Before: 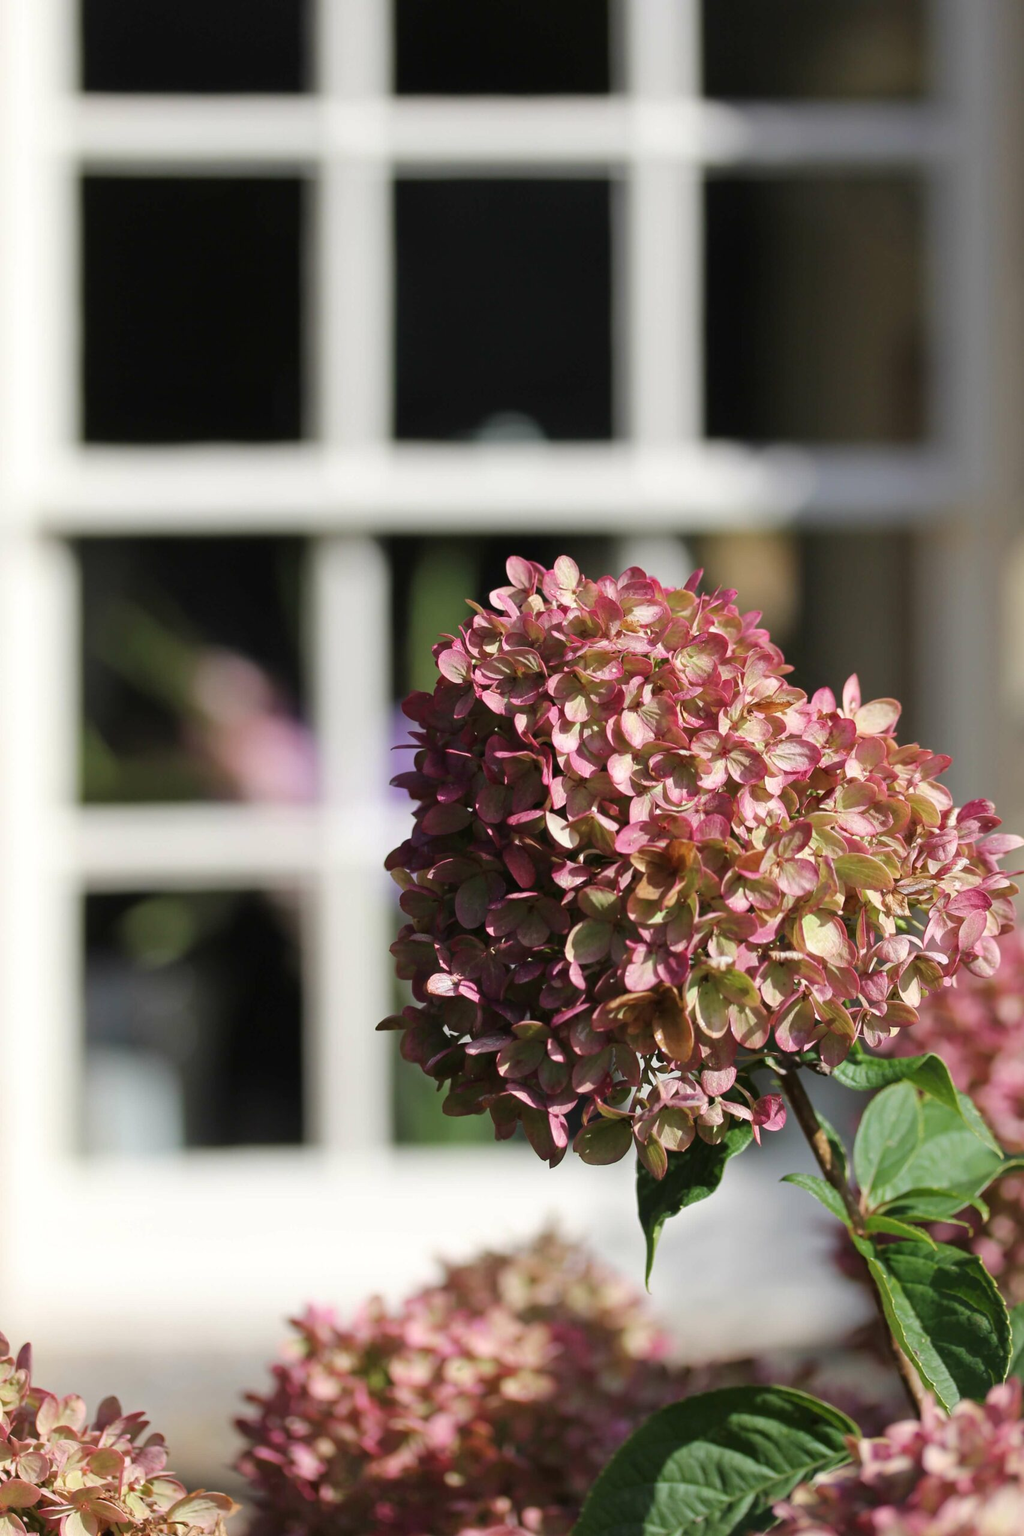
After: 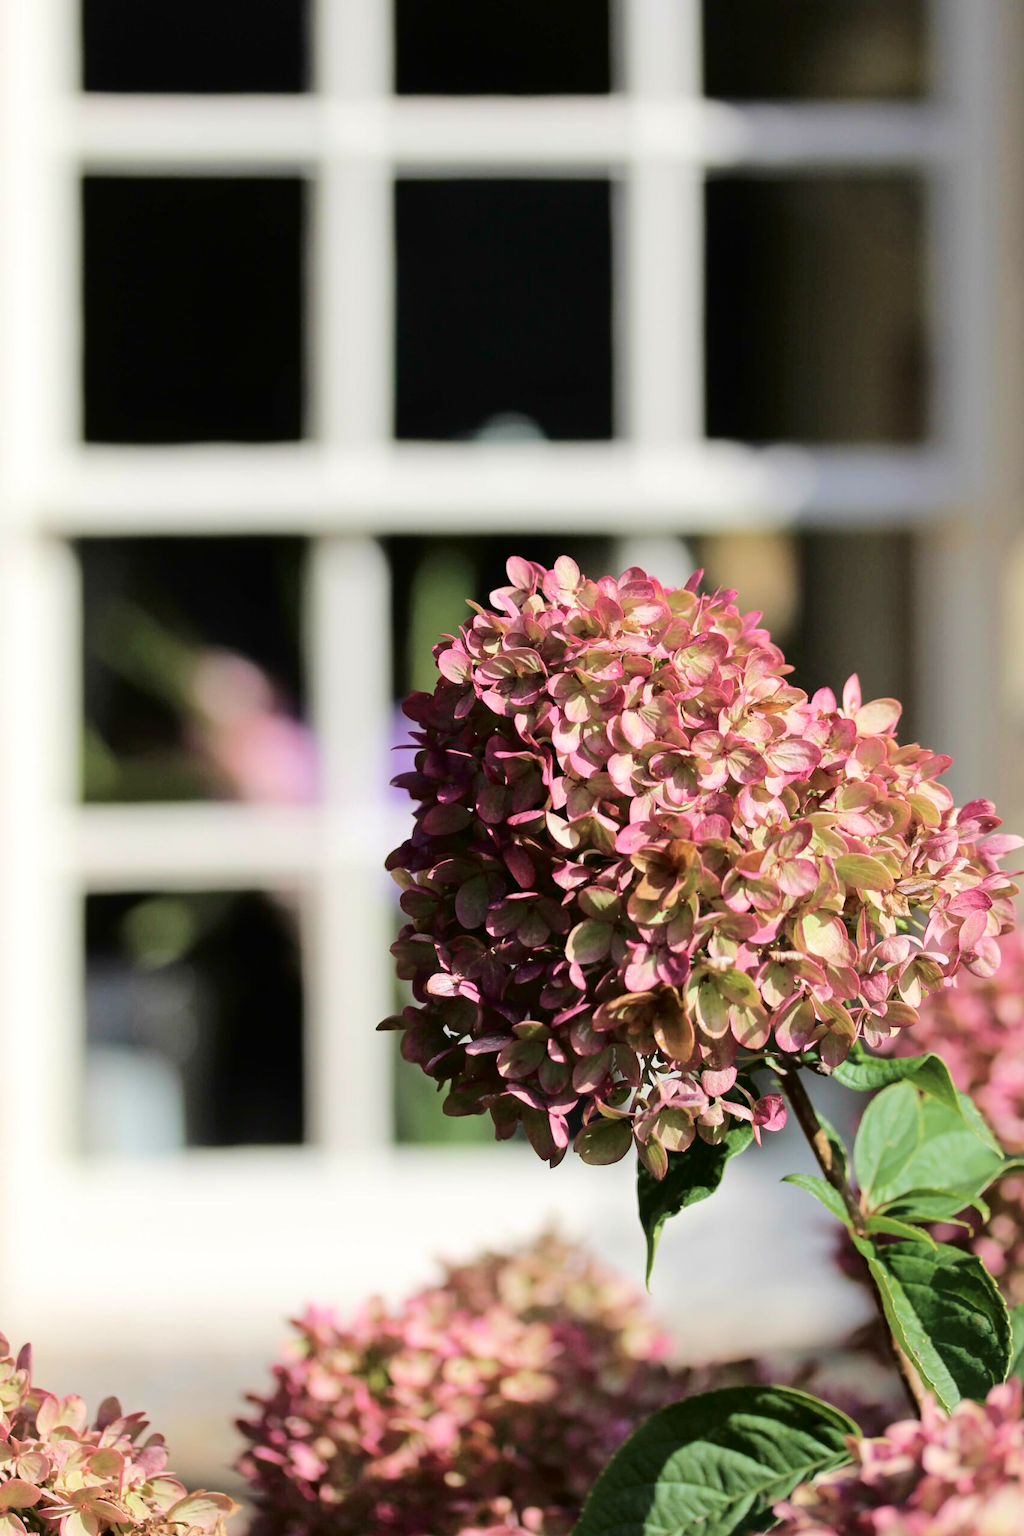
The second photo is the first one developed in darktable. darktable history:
velvia: on, module defaults
tone curve: curves: ch0 [(0, 0) (0.003, 0.009) (0.011, 0.009) (0.025, 0.01) (0.044, 0.02) (0.069, 0.032) (0.1, 0.048) (0.136, 0.092) (0.177, 0.153) (0.224, 0.217) (0.277, 0.306) (0.335, 0.402) (0.399, 0.488) (0.468, 0.574) (0.543, 0.648) (0.623, 0.716) (0.709, 0.783) (0.801, 0.851) (0.898, 0.92) (1, 1)], color space Lab, independent channels, preserve colors none
